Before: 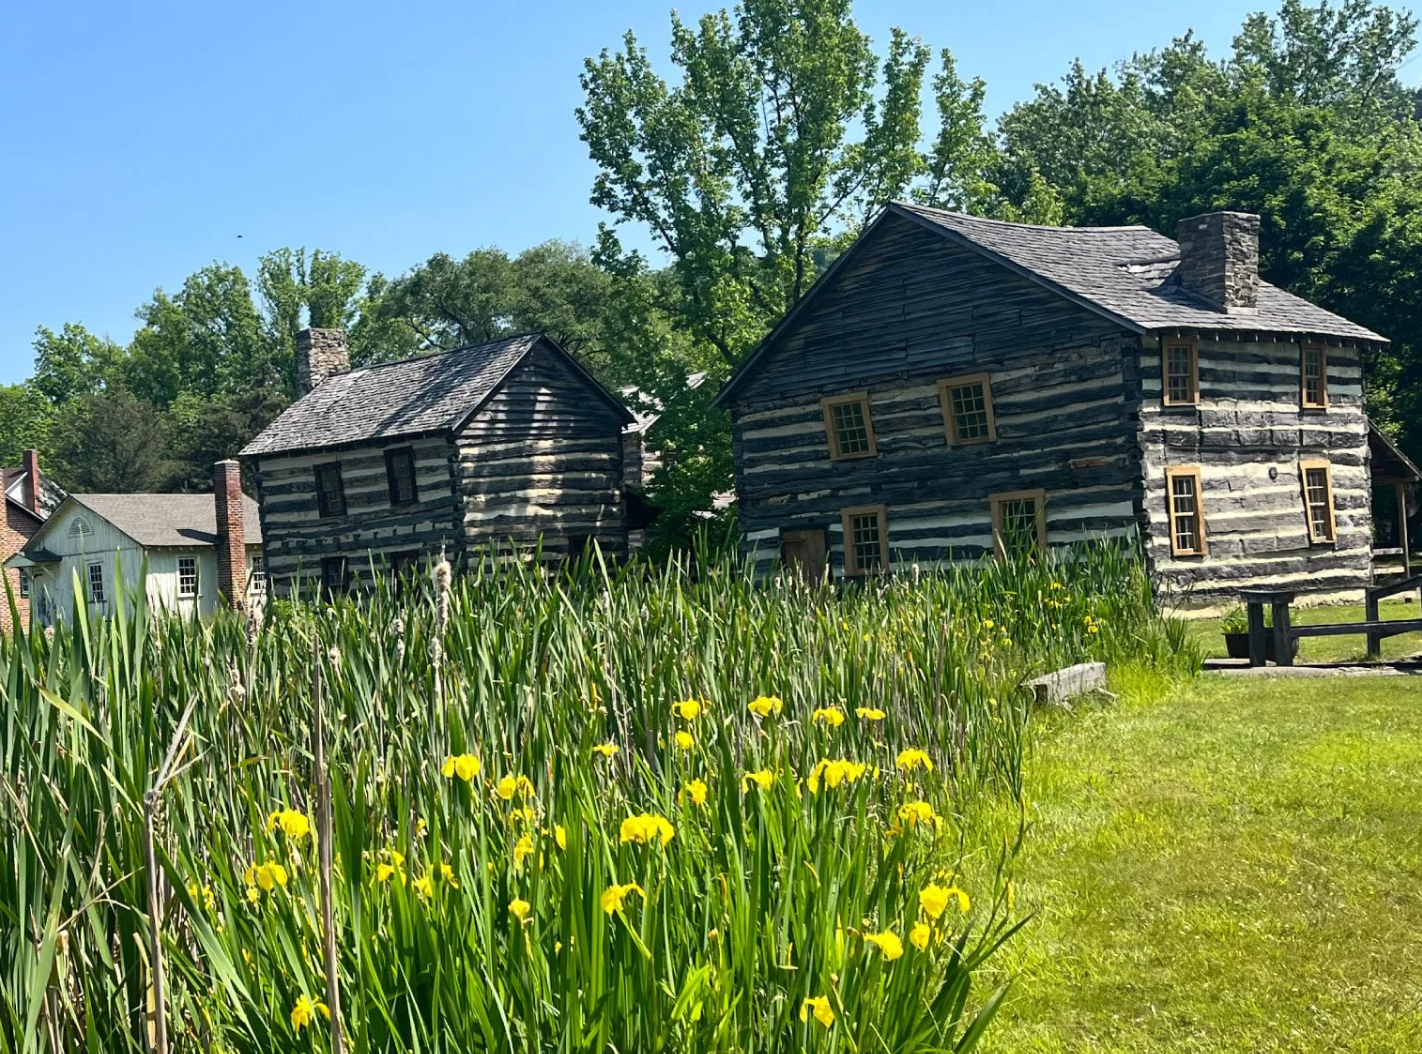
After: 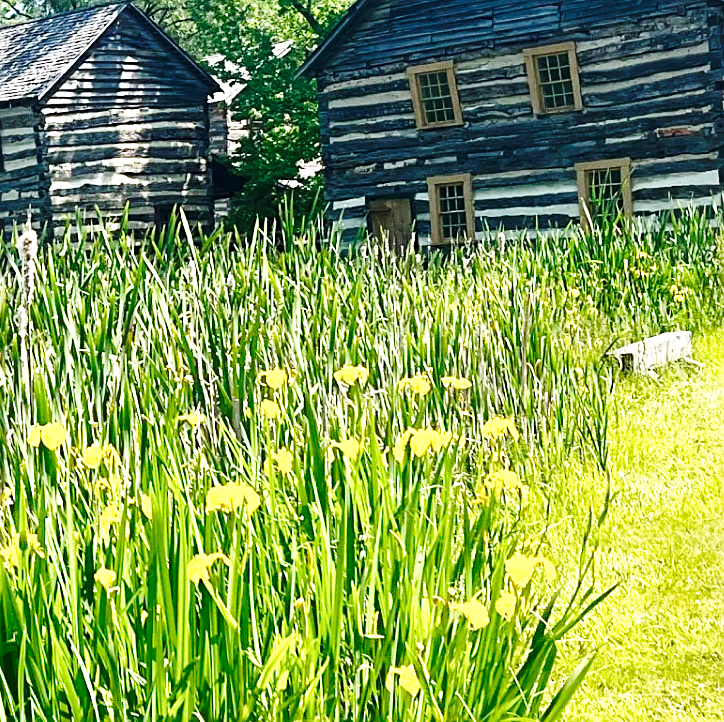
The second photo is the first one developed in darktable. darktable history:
sharpen: radius 1.982
crop and rotate: left 29.184%, top 31.485%, right 19.848%
exposure: exposure 0.646 EV, compensate highlight preservation false
base curve: curves: ch0 [(0, 0) (0.032, 0.037) (0.105, 0.228) (0.435, 0.76) (0.856, 0.983) (1, 1)], preserve colors none
